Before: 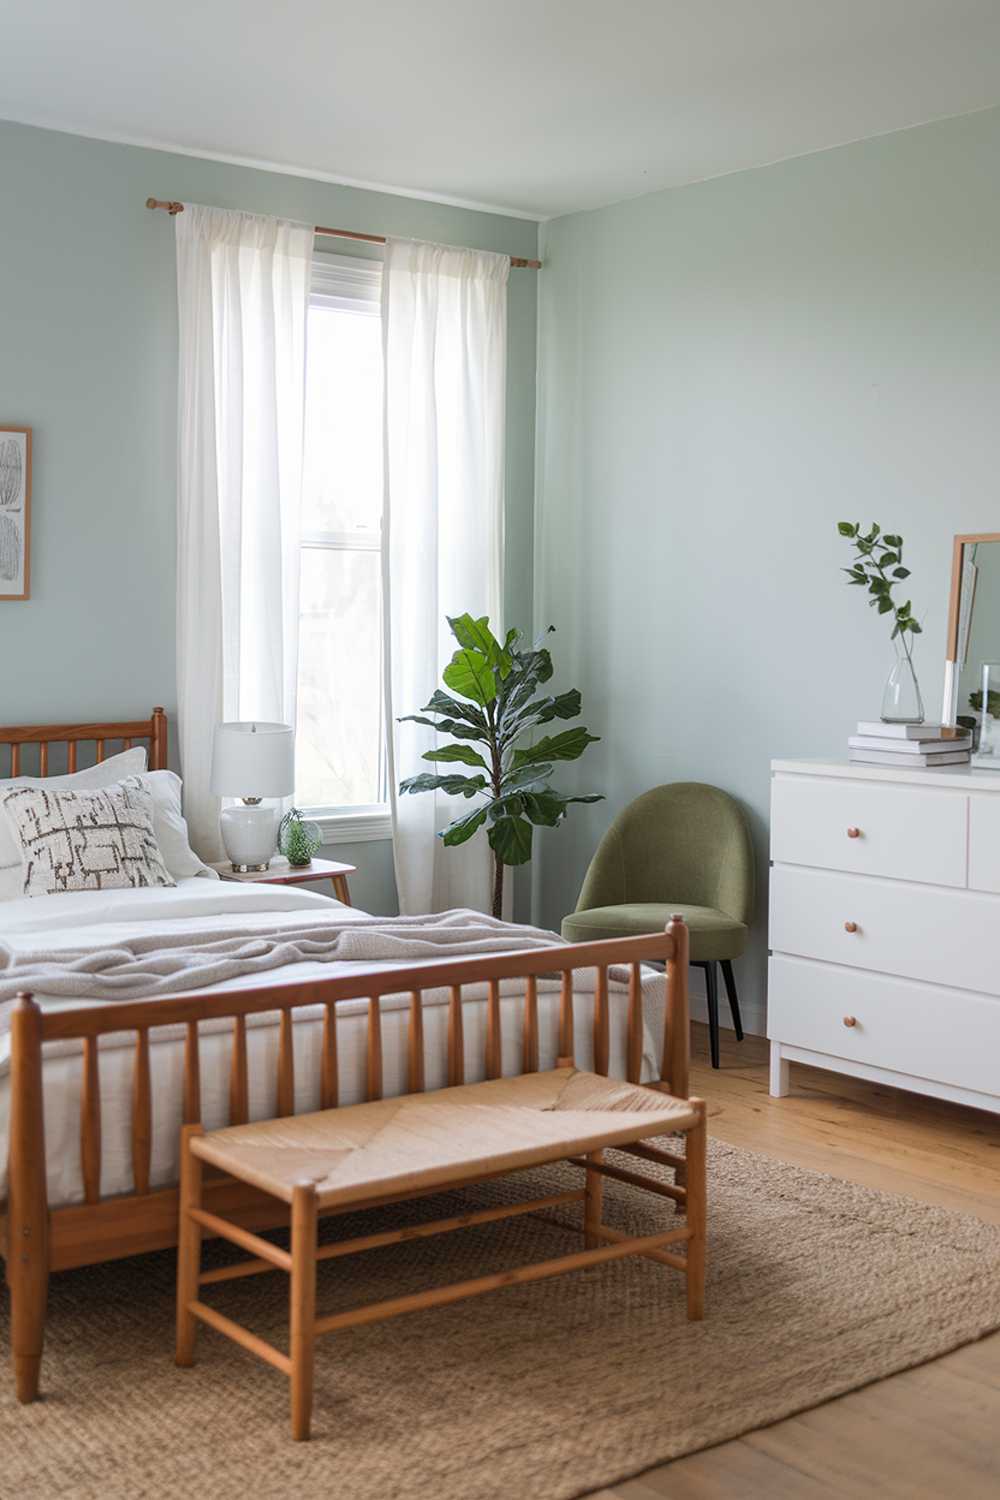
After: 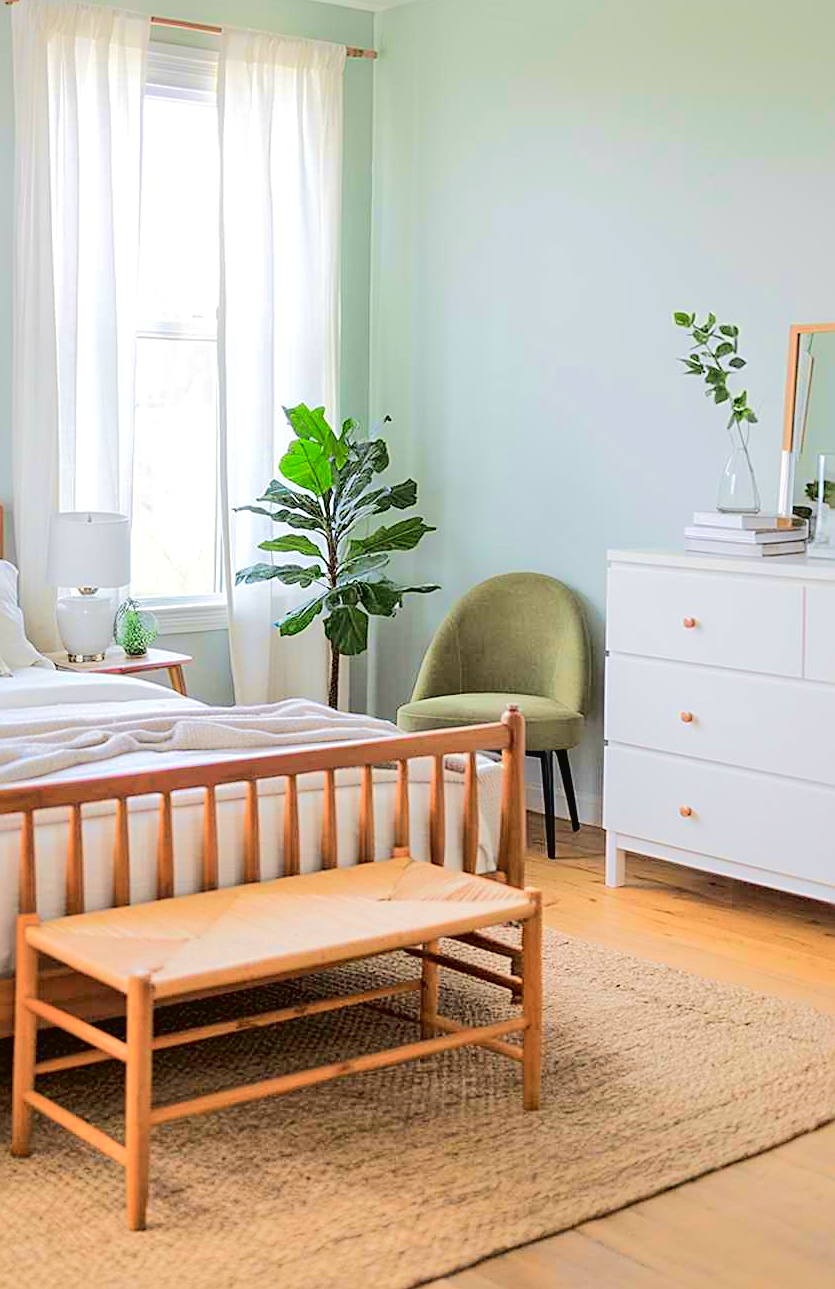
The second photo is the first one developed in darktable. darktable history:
tone curve: curves: ch0 [(0, 0.013) (0.054, 0.018) (0.205, 0.191) (0.289, 0.292) (0.39, 0.424) (0.493, 0.551) (0.666, 0.743) (0.795, 0.841) (1, 0.998)]; ch1 [(0, 0) (0.385, 0.343) (0.439, 0.415) (0.494, 0.495) (0.501, 0.501) (0.51, 0.509) (0.548, 0.554) (0.586, 0.601) (0.66, 0.687) (0.783, 0.804) (1, 1)]; ch2 [(0, 0) (0.304, 0.31) (0.403, 0.399) (0.441, 0.428) (0.47, 0.469) (0.498, 0.496) (0.524, 0.538) (0.566, 0.579) (0.633, 0.665) (0.7, 0.711) (1, 1)], color space Lab, independent channels, preserve colors none
sharpen: on, module defaults
shadows and highlights: on, module defaults
crop: left 16.437%, top 14.06%
tone equalizer: -7 EV 0.147 EV, -6 EV 0.628 EV, -5 EV 1.17 EV, -4 EV 1.34 EV, -3 EV 1.14 EV, -2 EV 0.6 EV, -1 EV 0.152 EV, edges refinement/feathering 500, mask exposure compensation -1.57 EV, preserve details no
